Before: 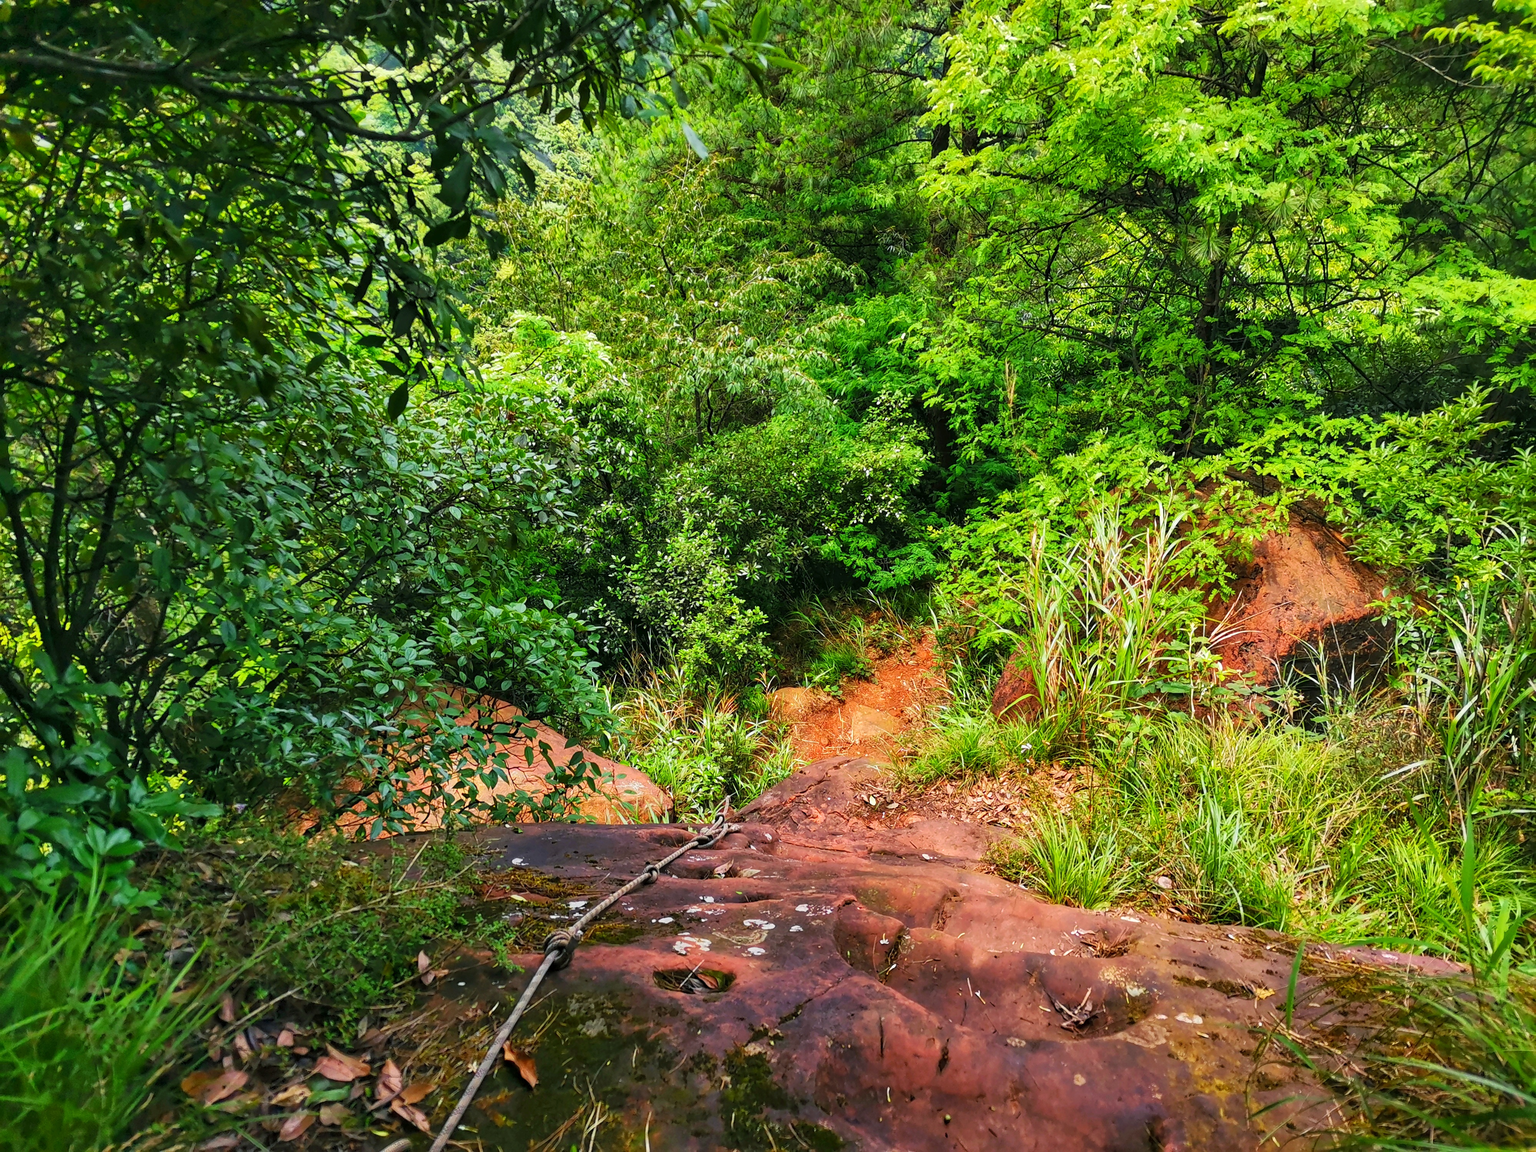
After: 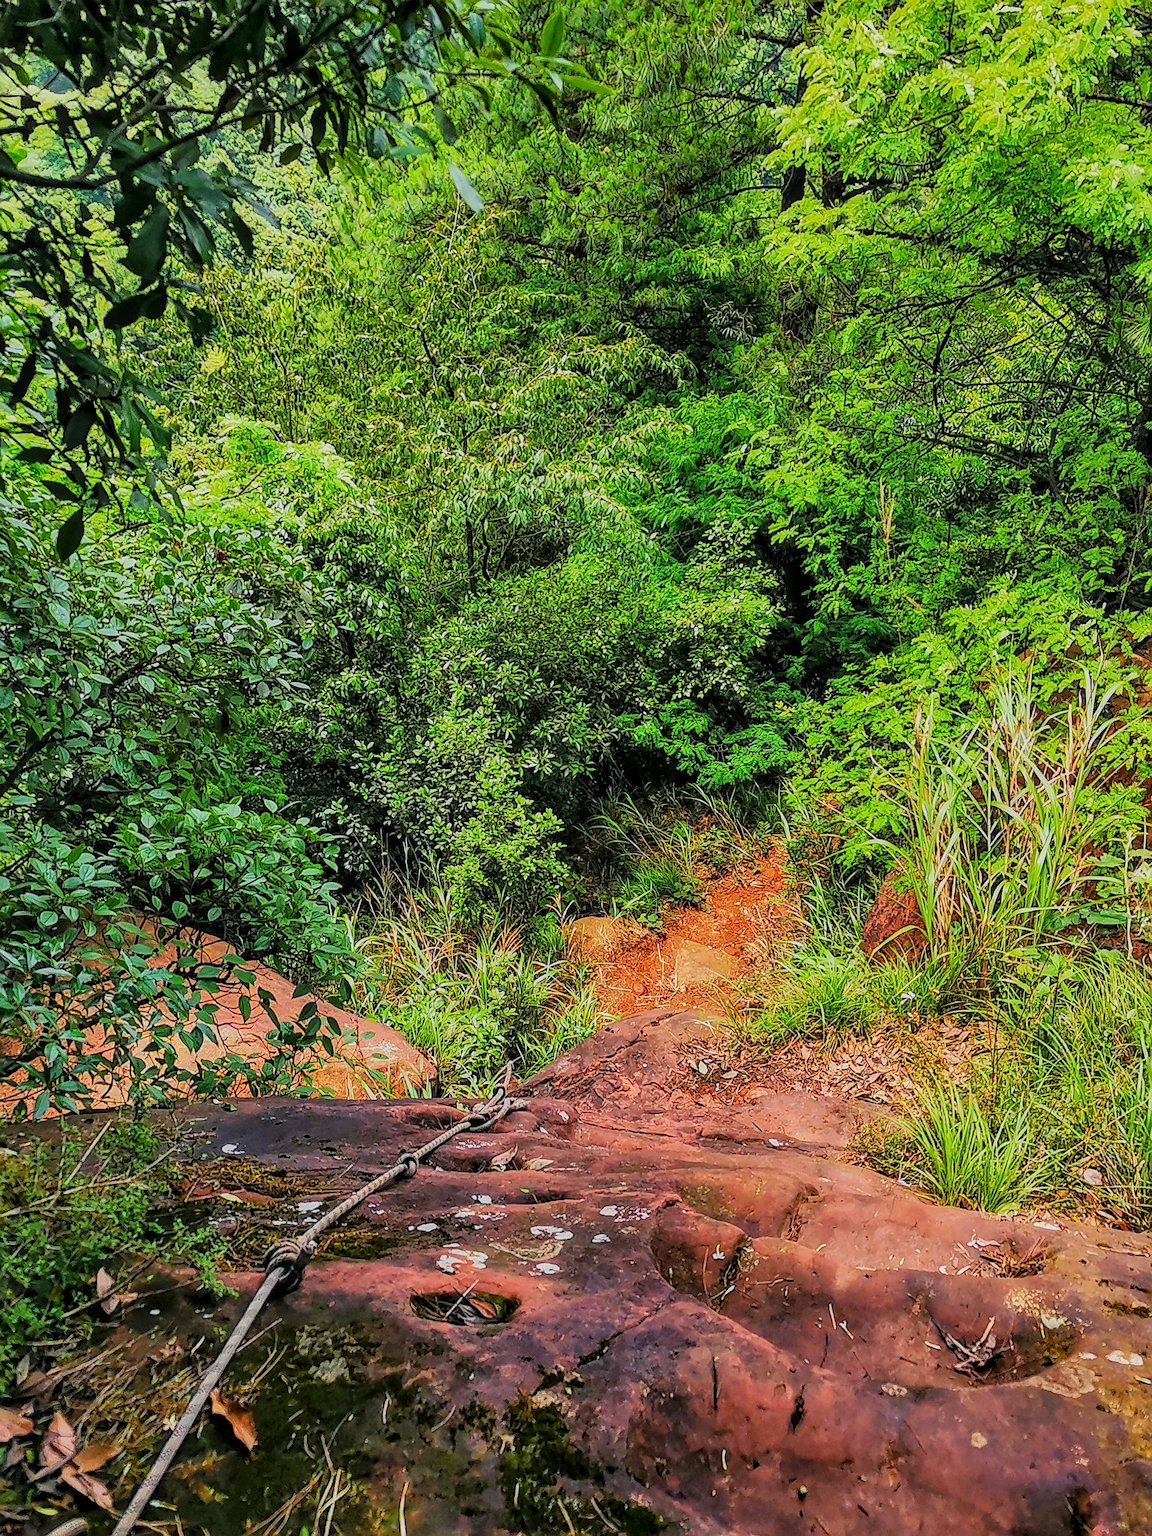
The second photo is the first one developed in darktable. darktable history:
local contrast: on, module defaults
filmic rgb: black relative exposure -8.42 EV, white relative exposure 4.68 EV, hardness 3.82, color science v6 (2022)
sharpen: amount 0.901
shadows and highlights: shadows 35, highlights -35, soften with gaussian
crop and rotate: left 22.516%, right 21.234%
